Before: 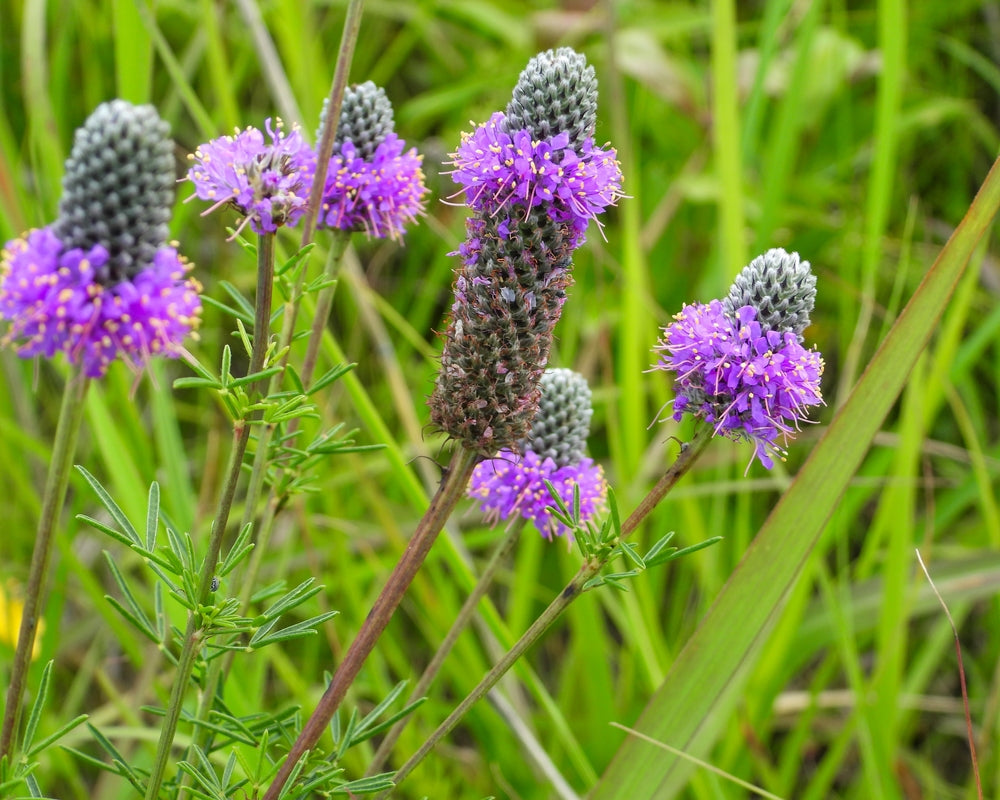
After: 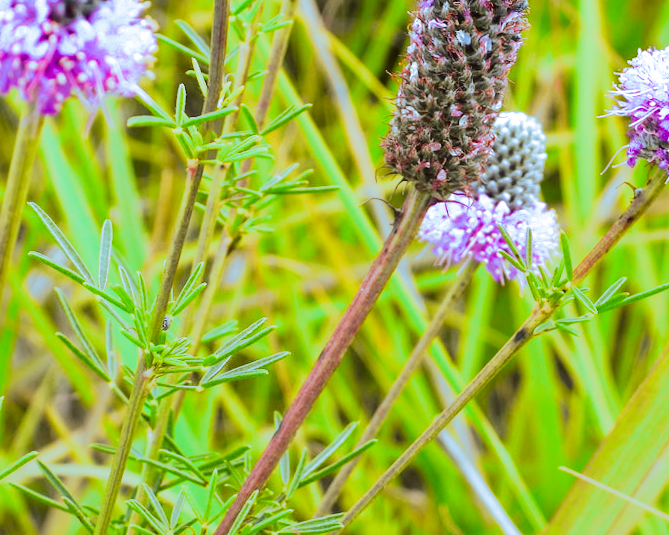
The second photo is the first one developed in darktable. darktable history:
exposure: black level correction 0, exposure 0.7 EV, compensate highlight preservation false
split-toning: shadows › hue 351.18°, shadows › saturation 0.86, highlights › hue 218.82°, highlights › saturation 0.73, balance -19.167
tone curve: curves: ch0 [(0, 0) (0.087, 0.054) (0.281, 0.245) (0.506, 0.526) (0.8, 0.824) (0.994, 0.955)]; ch1 [(0, 0) (0.27, 0.195) (0.406, 0.435) (0.452, 0.474) (0.495, 0.5) (0.514, 0.508) (0.537, 0.556) (0.654, 0.689) (1, 1)]; ch2 [(0, 0) (0.269, 0.299) (0.459, 0.441) (0.498, 0.499) (0.523, 0.52) (0.551, 0.549) (0.633, 0.625) (0.659, 0.681) (0.718, 0.764) (1, 1)], color space Lab, independent channels, preserve colors none
crop and rotate: angle -0.82°, left 3.85%, top 31.828%, right 27.992%
